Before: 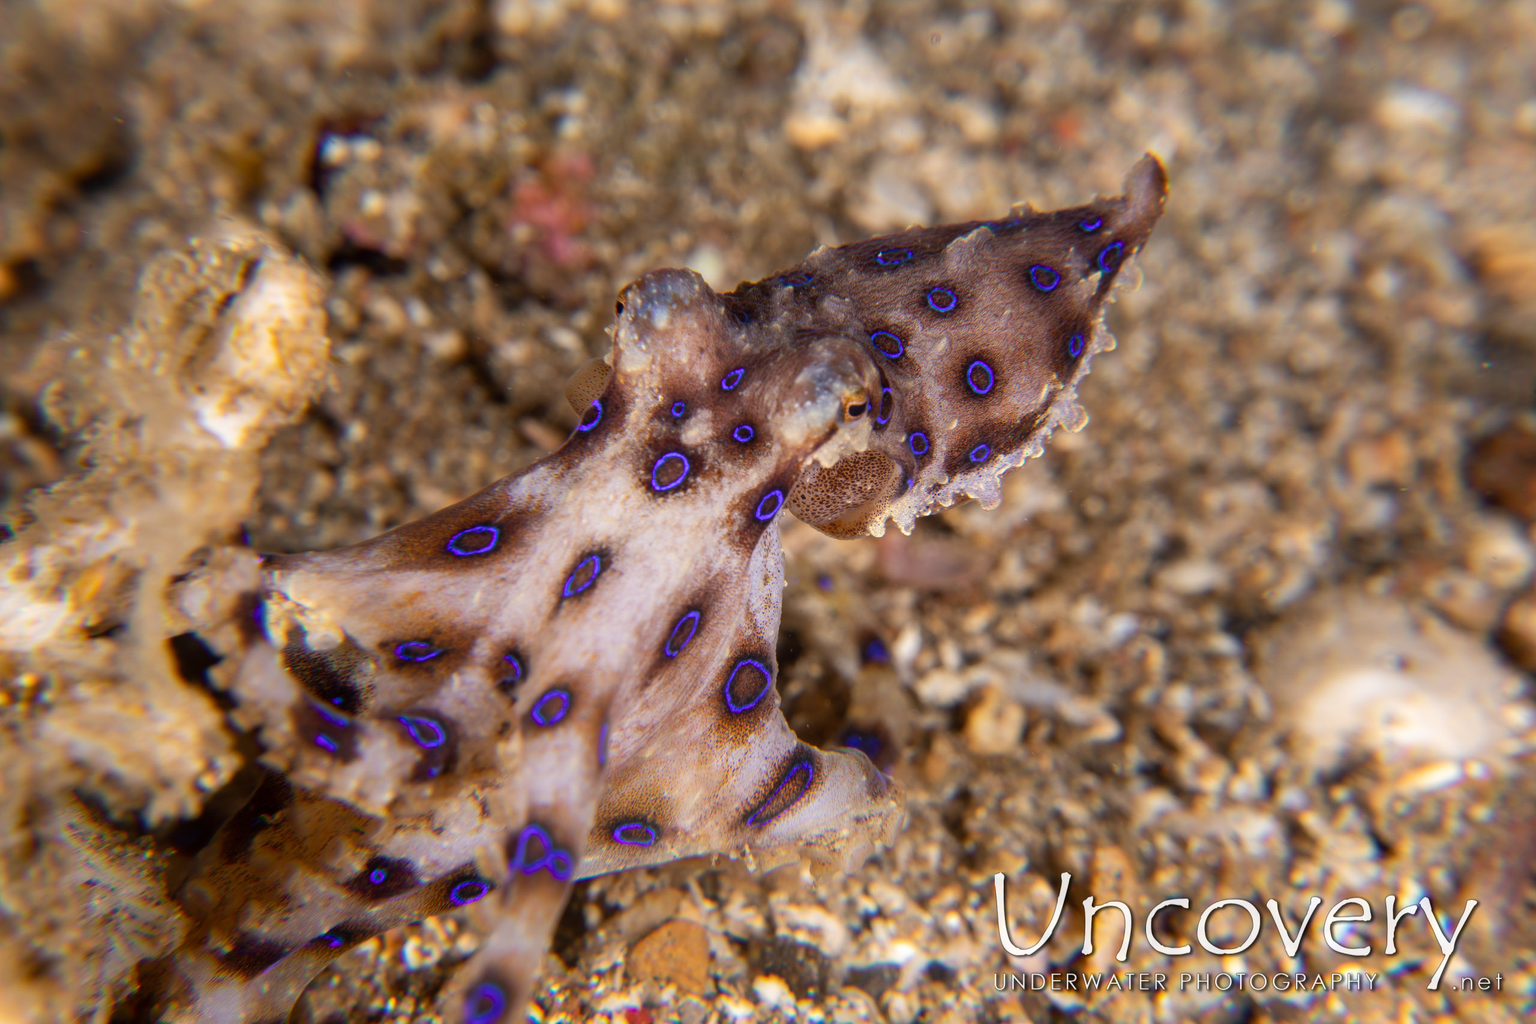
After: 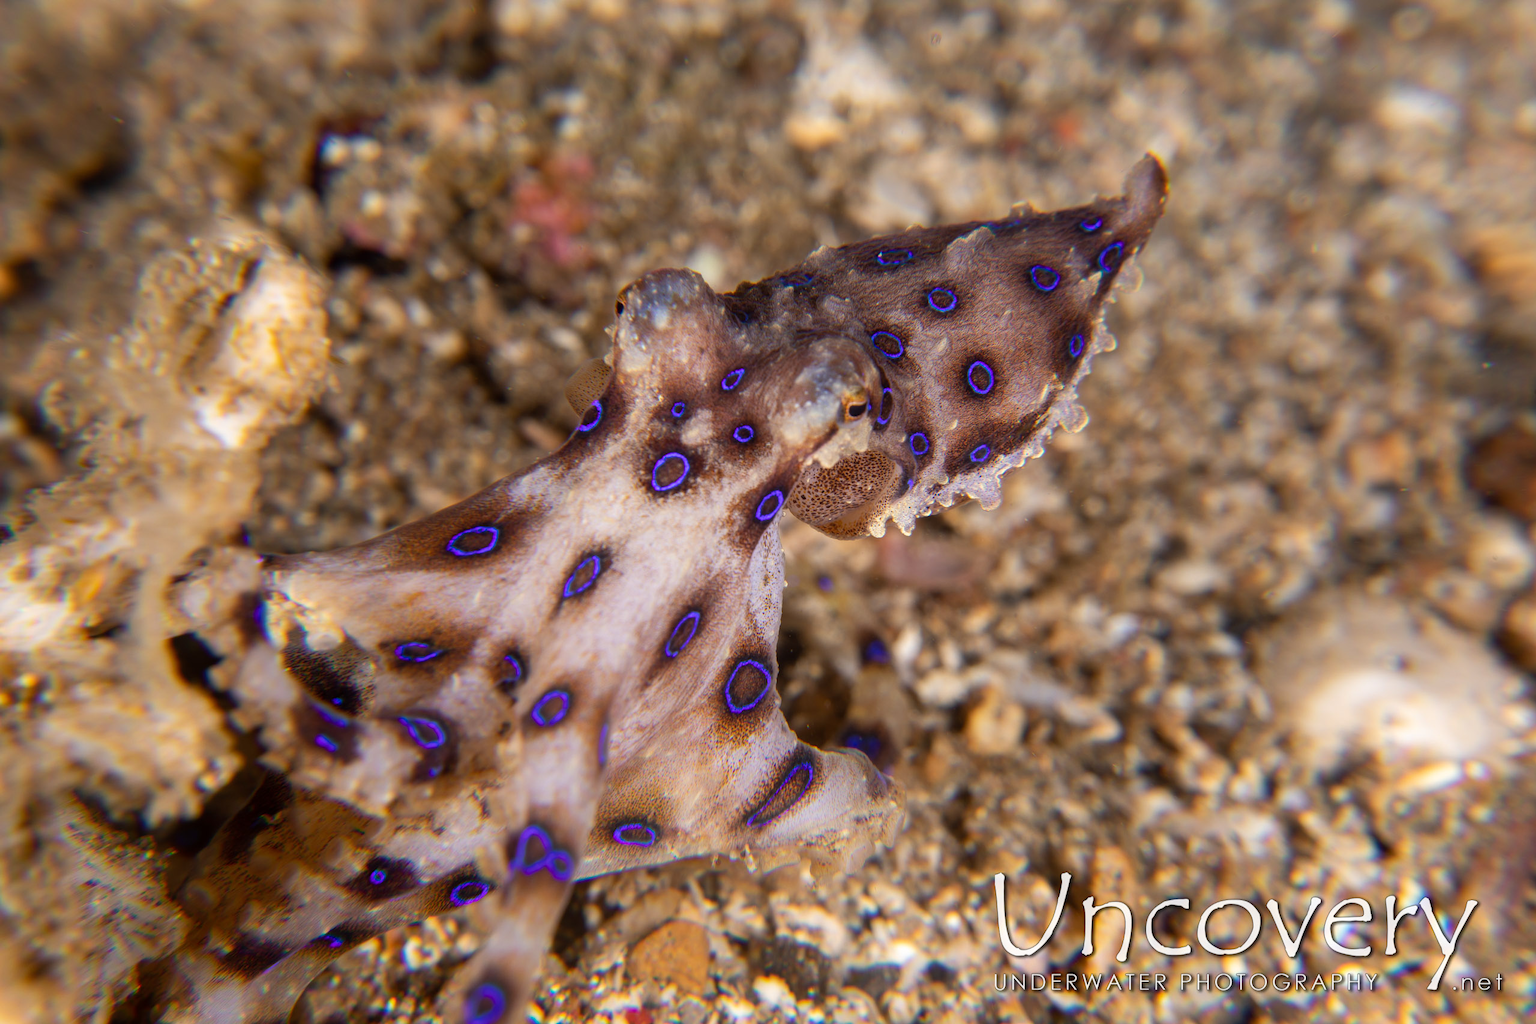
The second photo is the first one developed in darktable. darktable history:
contrast equalizer: y [[0.5 ×4, 0.483, 0.43], [0.5 ×6], [0.5 ×6], [0 ×6], [0 ×6]], mix -0.294
